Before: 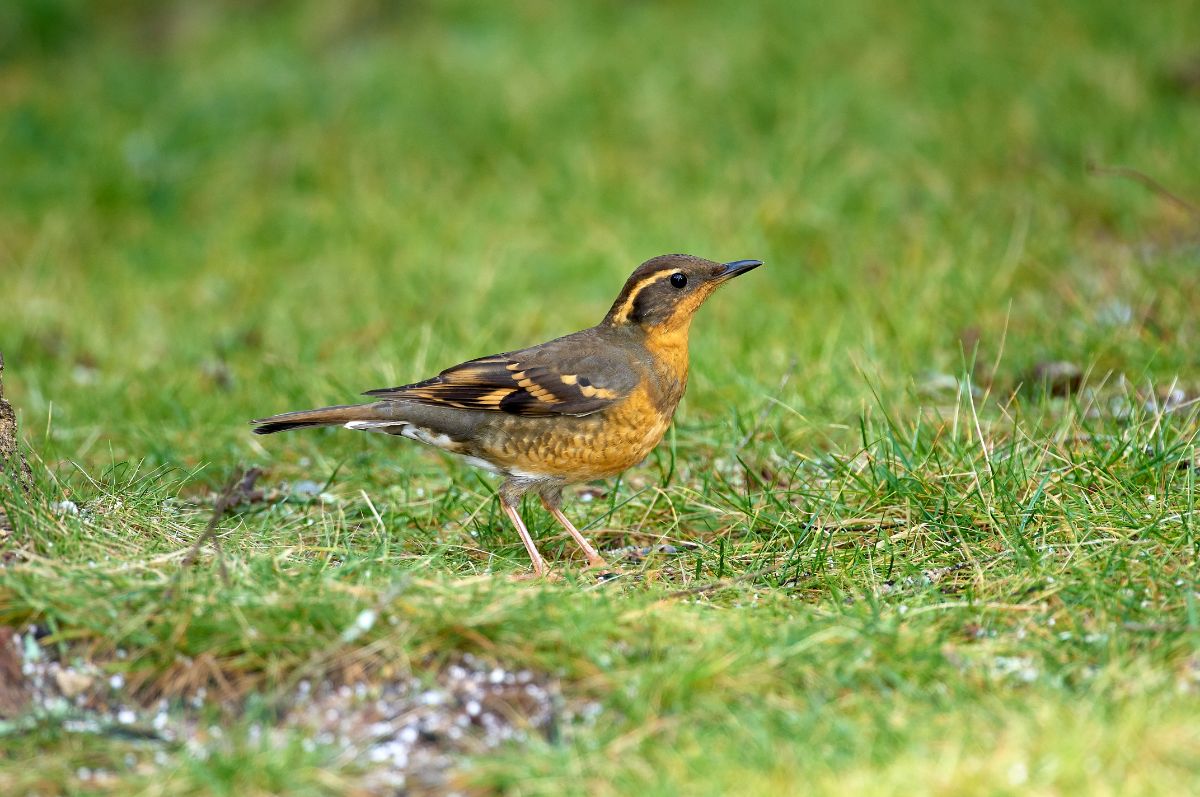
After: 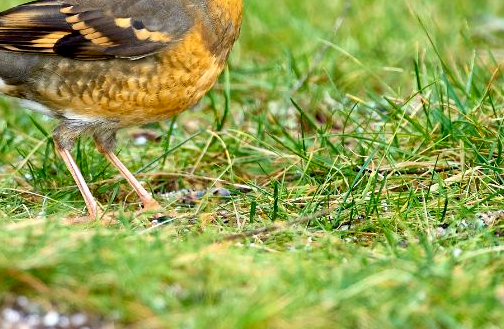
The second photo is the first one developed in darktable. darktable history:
crop: left 37.245%, top 44.879%, right 20.733%, bottom 13.782%
contrast brightness saturation: contrast 0.099, brightness 0.037, saturation 0.087
exposure: black level correction 0.006, compensate highlight preservation false
local contrast: mode bilateral grid, contrast 20, coarseness 51, detail 119%, midtone range 0.2
